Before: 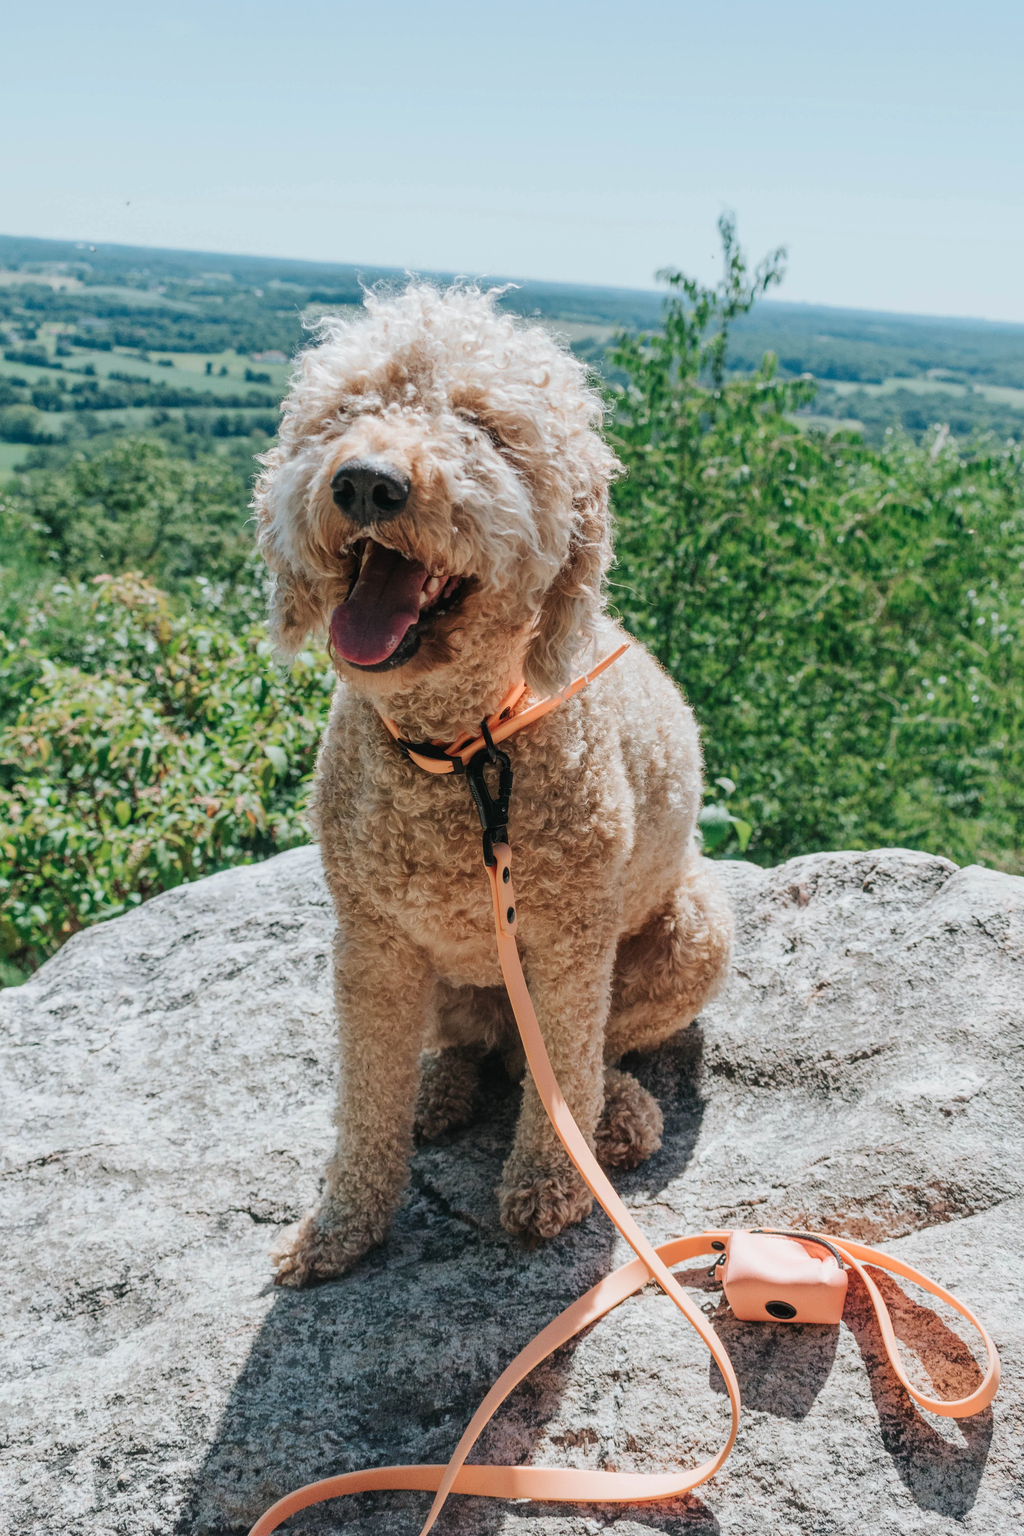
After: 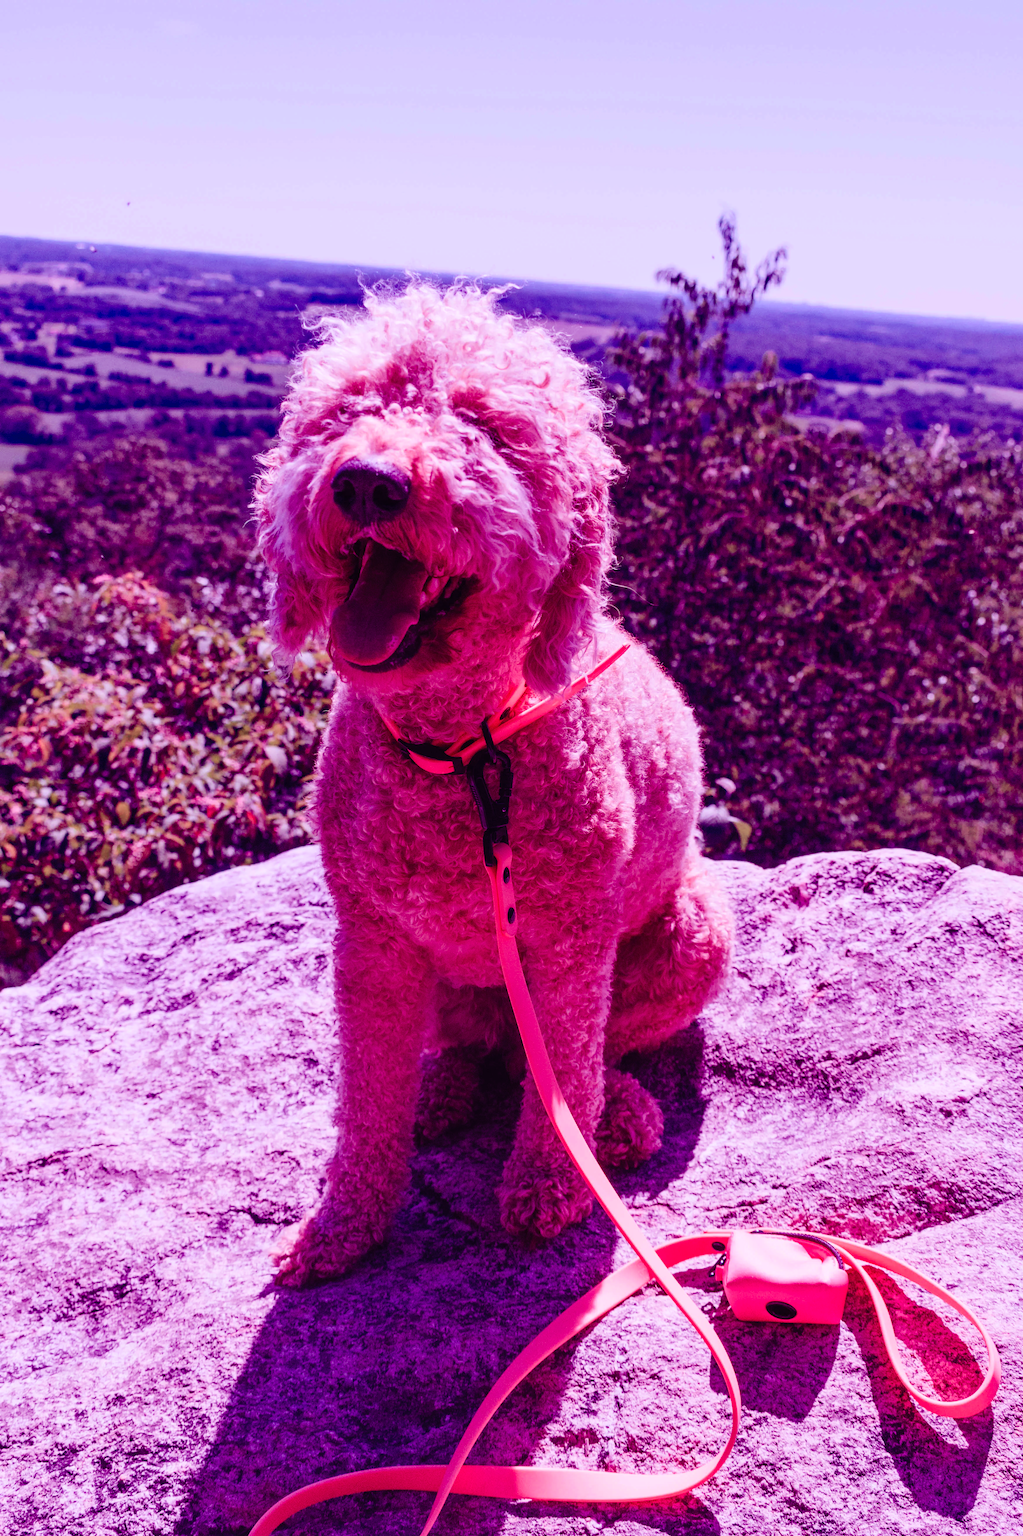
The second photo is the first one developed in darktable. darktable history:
tone equalizer: on, module defaults
color balance: mode lift, gamma, gain (sRGB), lift [1, 1, 0.101, 1]
contrast brightness saturation: contrast 0.2, brightness 0.16, saturation 0.22
